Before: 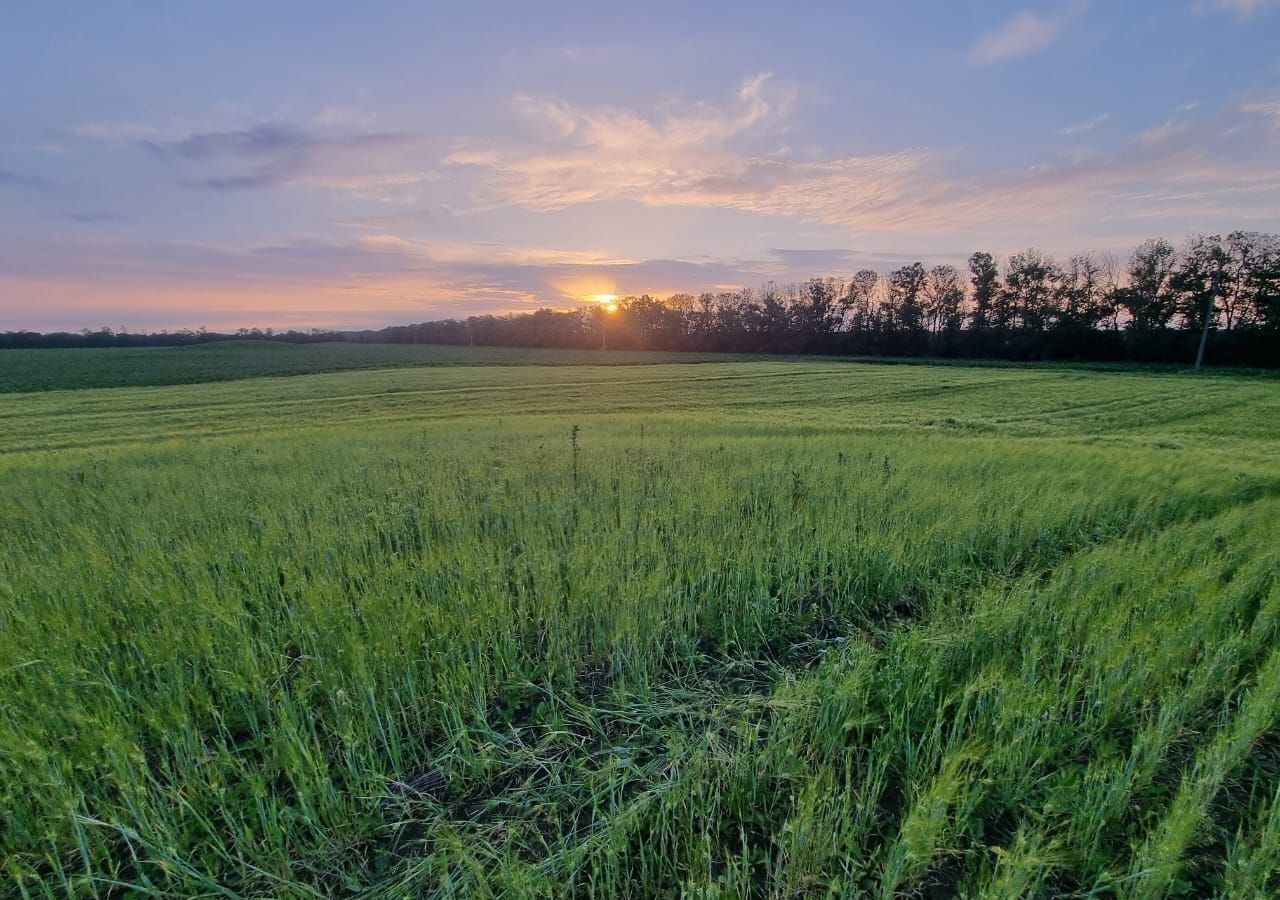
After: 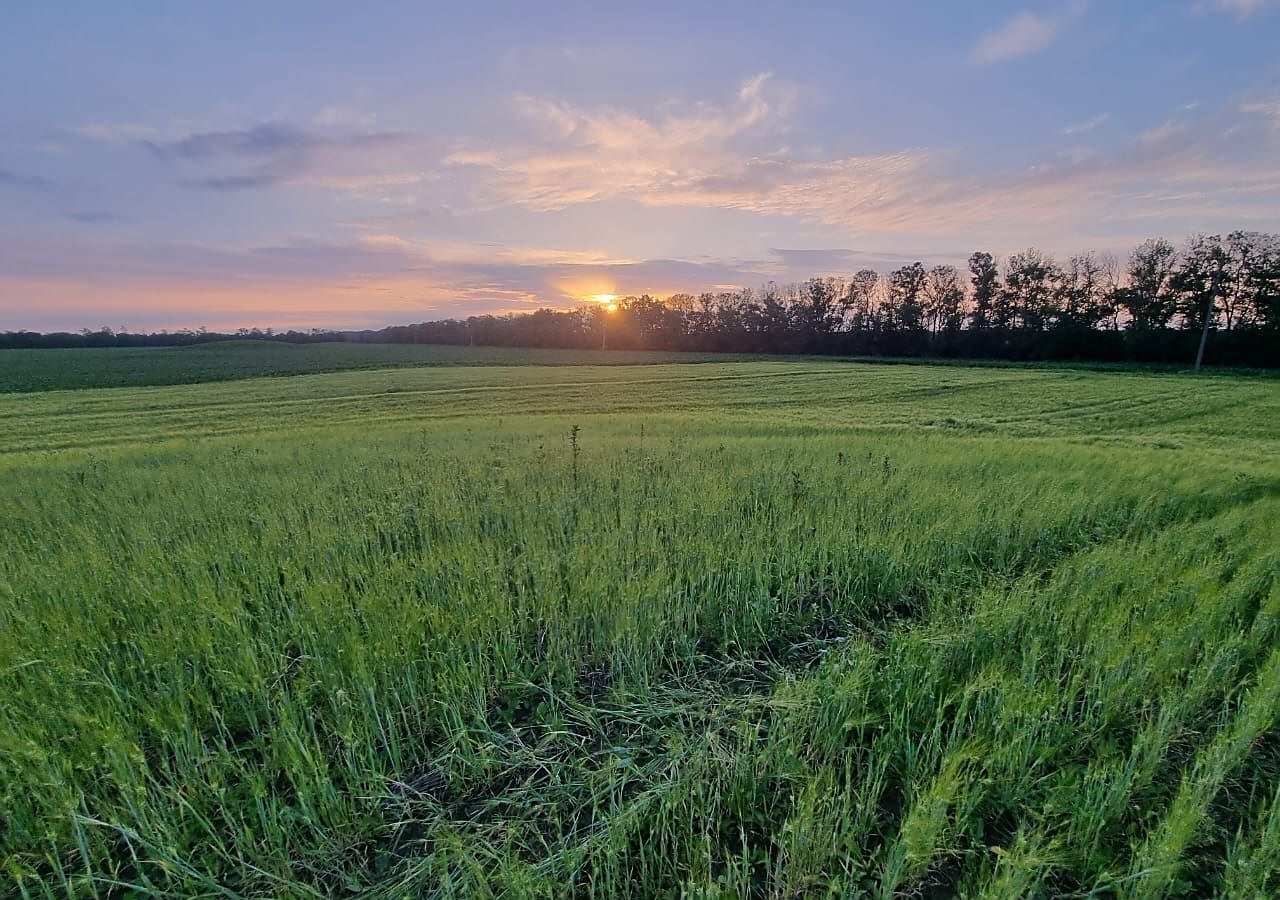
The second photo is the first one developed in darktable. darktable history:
sharpen: radius 1.849, amount 0.407, threshold 1.472
